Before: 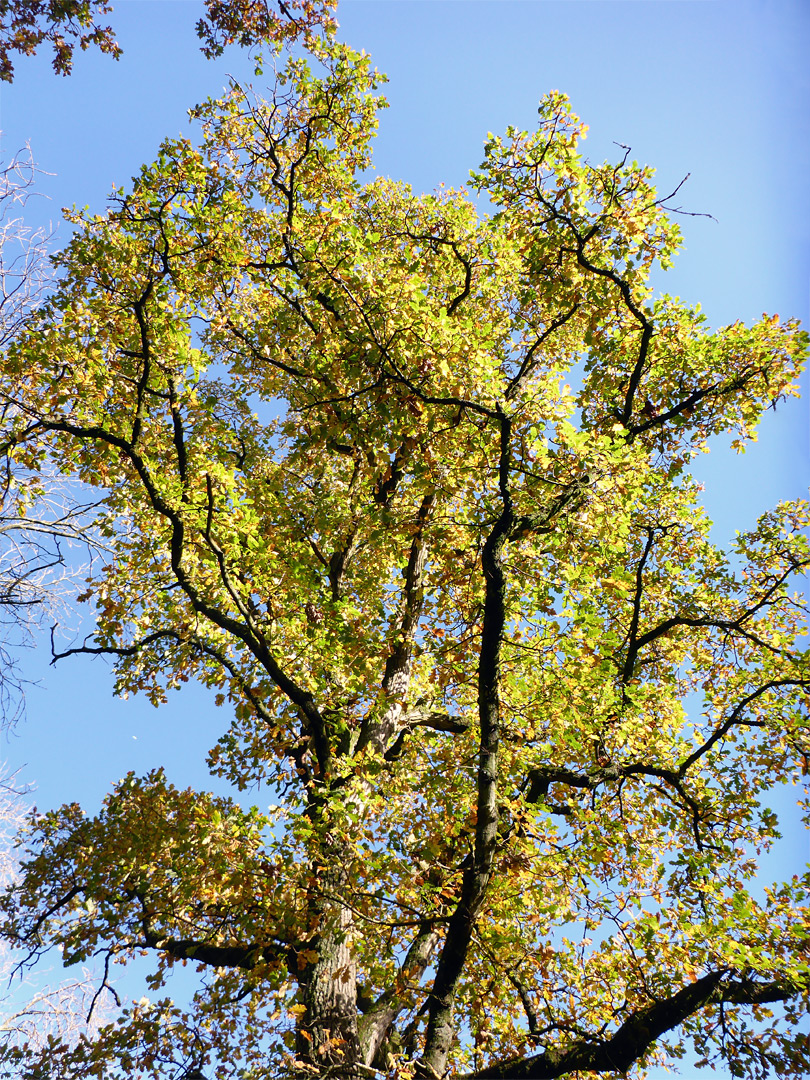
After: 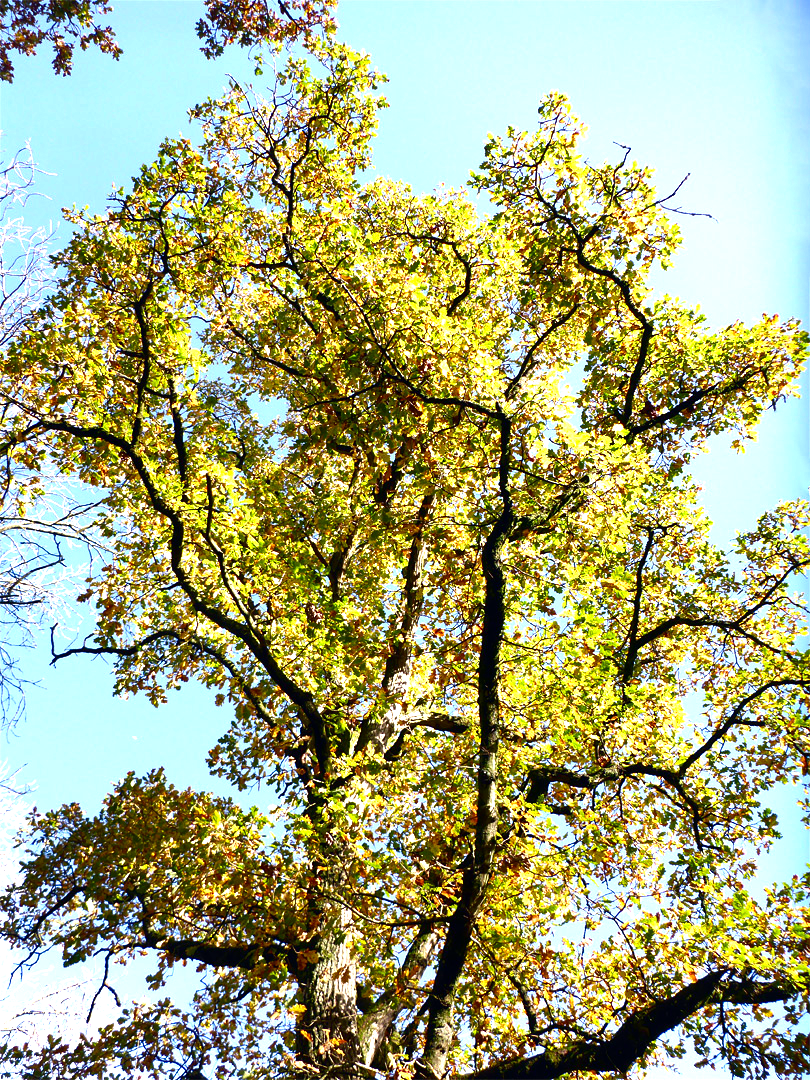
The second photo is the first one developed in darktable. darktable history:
shadows and highlights: shadows 20.61, highlights -20.69, soften with gaussian
exposure: black level correction 0, exposure 1 EV, compensate highlight preservation false
contrast brightness saturation: brightness -0.211, saturation 0.077
